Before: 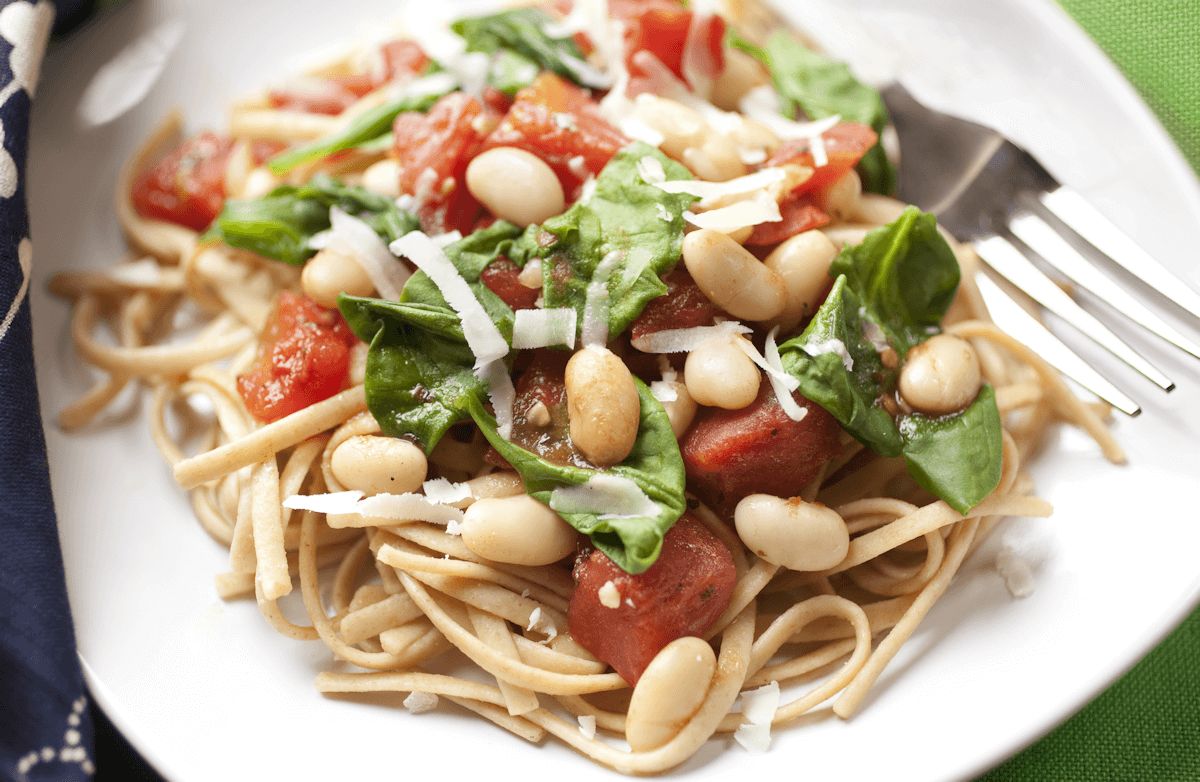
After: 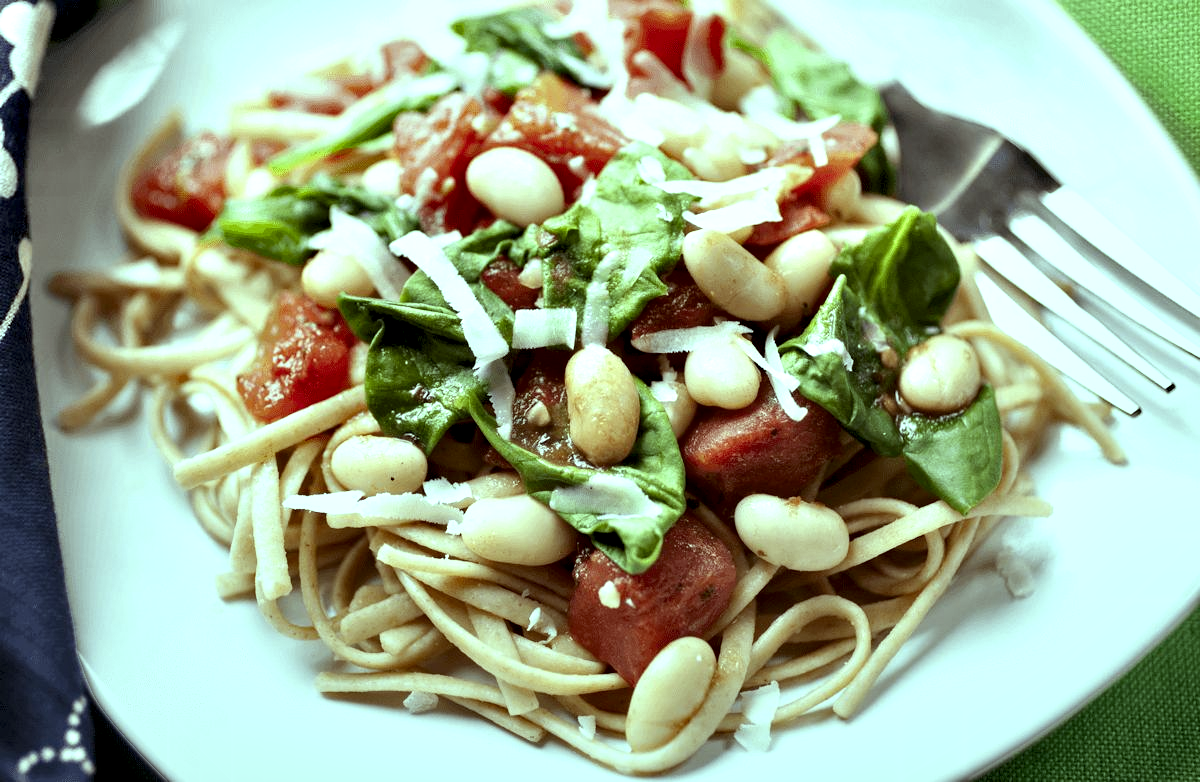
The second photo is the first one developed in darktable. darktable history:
graduated density: rotation -180°, offset 24.95
color balance: mode lift, gamma, gain (sRGB), lift [0.997, 0.979, 1.021, 1.011], gamma [1, 1.084, 0.916, 0.998], gain [1, 0.87, 1.13, 1.101], contrast 4.55%, contrast fulcrum 38.24%, output saturation 104.09%
color zones: curves: ch1 [(0, 0.513) (0.143, 0.524) (0.286, 0.511) (0.429, 0.506) (0.571, 0.503) (0.714, 0.503) (0.857, 0.508) (1, 0.513)]
contrast equalizer: y [[0.601, 0.6, 0.598, 0.598, 0.6, 0.601], [0.5 ×6], [0.5 ×6], [0 ×6], [0 ×6]]
